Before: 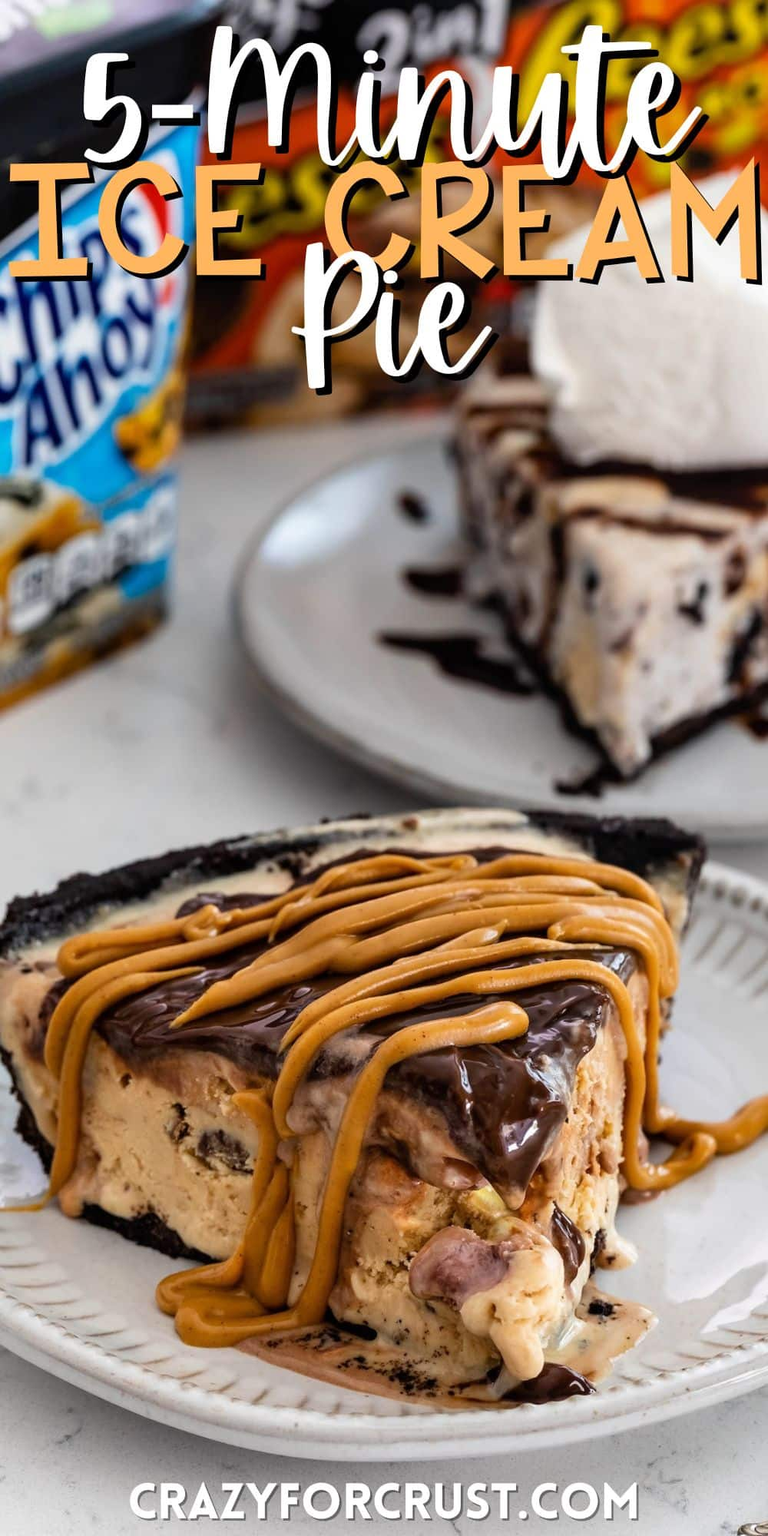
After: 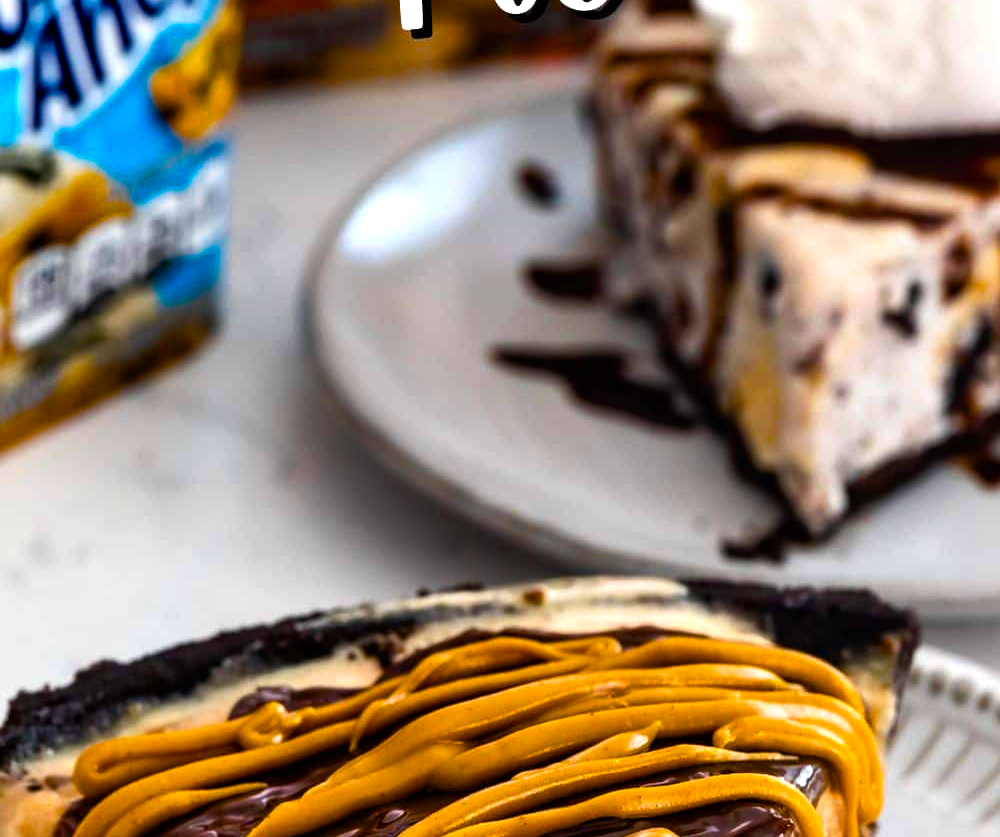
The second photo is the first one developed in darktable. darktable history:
color balance rgb: linear chroma grading › global chroma 9%, perceptual saturation grading › global saturation 36%, perceptual saturation grading › shadows 35%, perceptual brilliance grading › global brilliance 15%, perceptual brilliance grading › shadows -35%, global vibrance 15%
exposure: compensate highlight preservation false
crop and rotate: top 23.84%, bottom 34.294%
